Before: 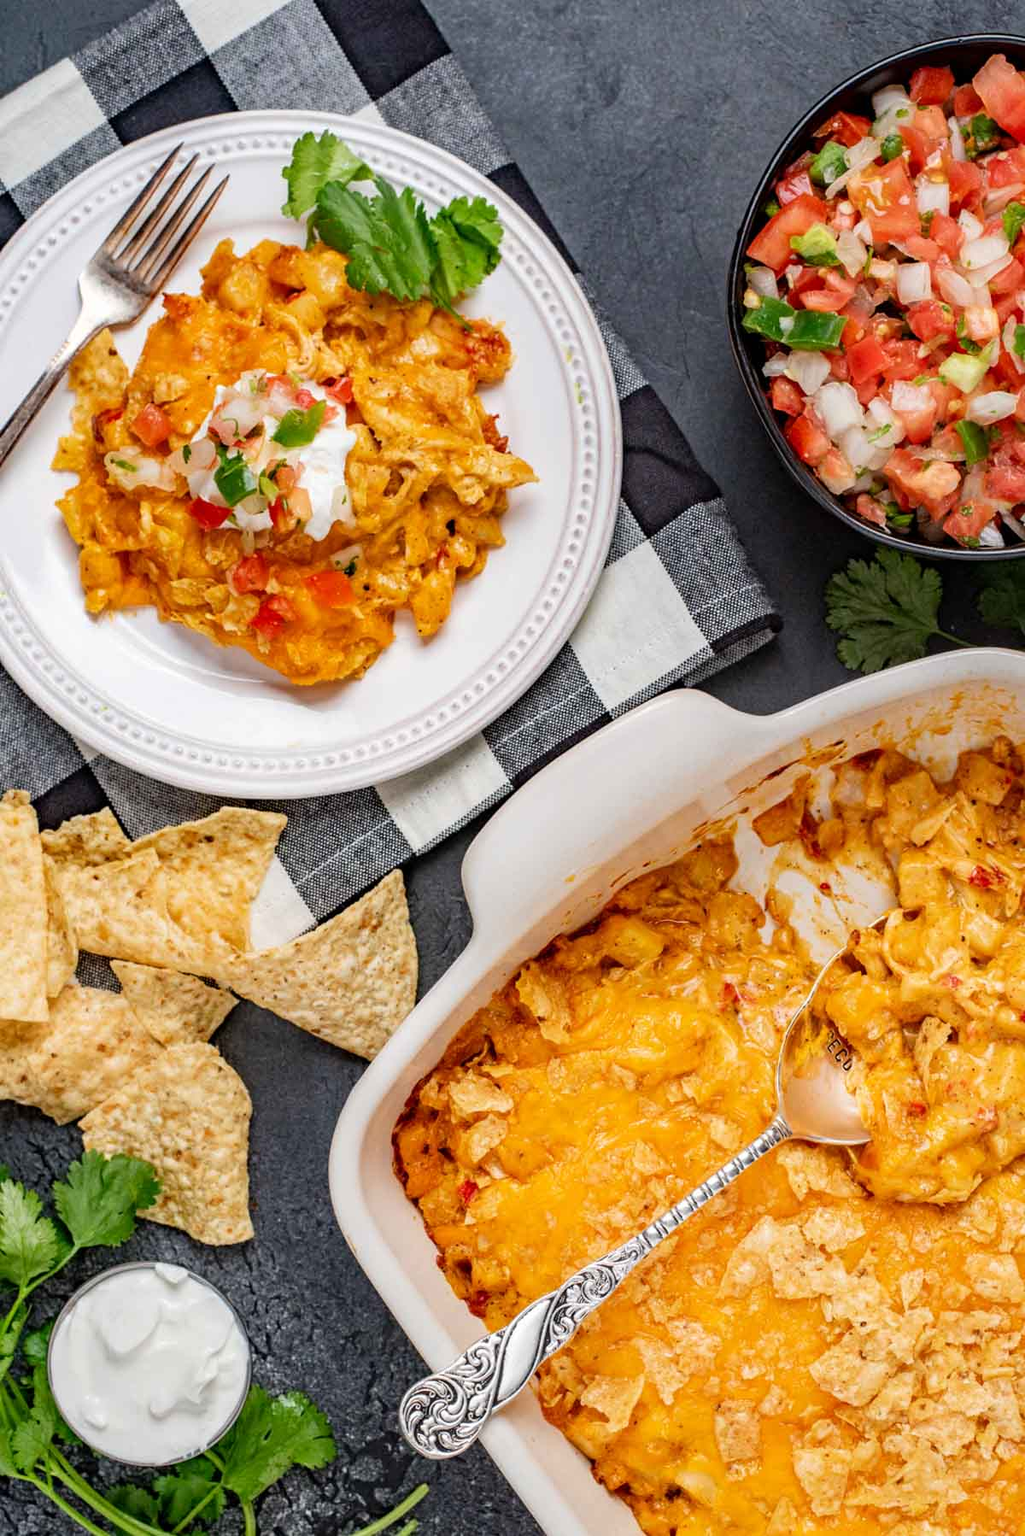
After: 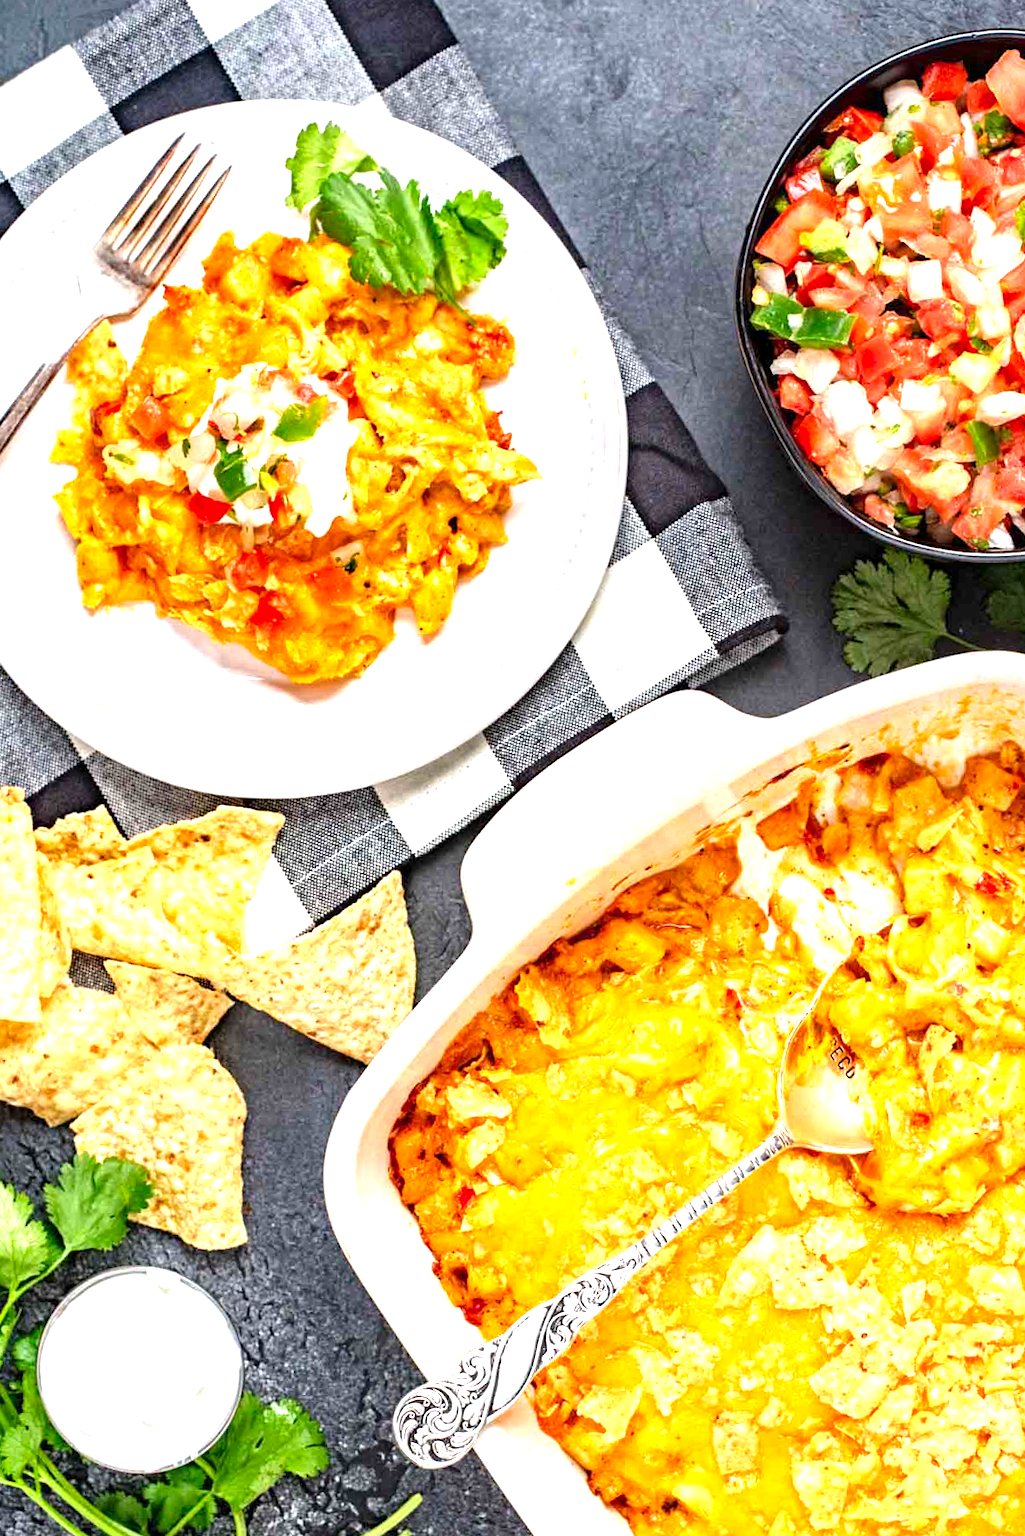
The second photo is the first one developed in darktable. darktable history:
local contrast: mode bilateral grid, contrast 20, coarseness 50, detail 120%, midtone range 0.2
crop and rotate: angle -0.5°
exposure: black level correction 0, exposure 1.3 EV, compensate exposure bias true, compensate highlight preservation false
contrast brightness saturation: contrast 0.04, saturation 0.07
tone equalizer: on, module defaults
